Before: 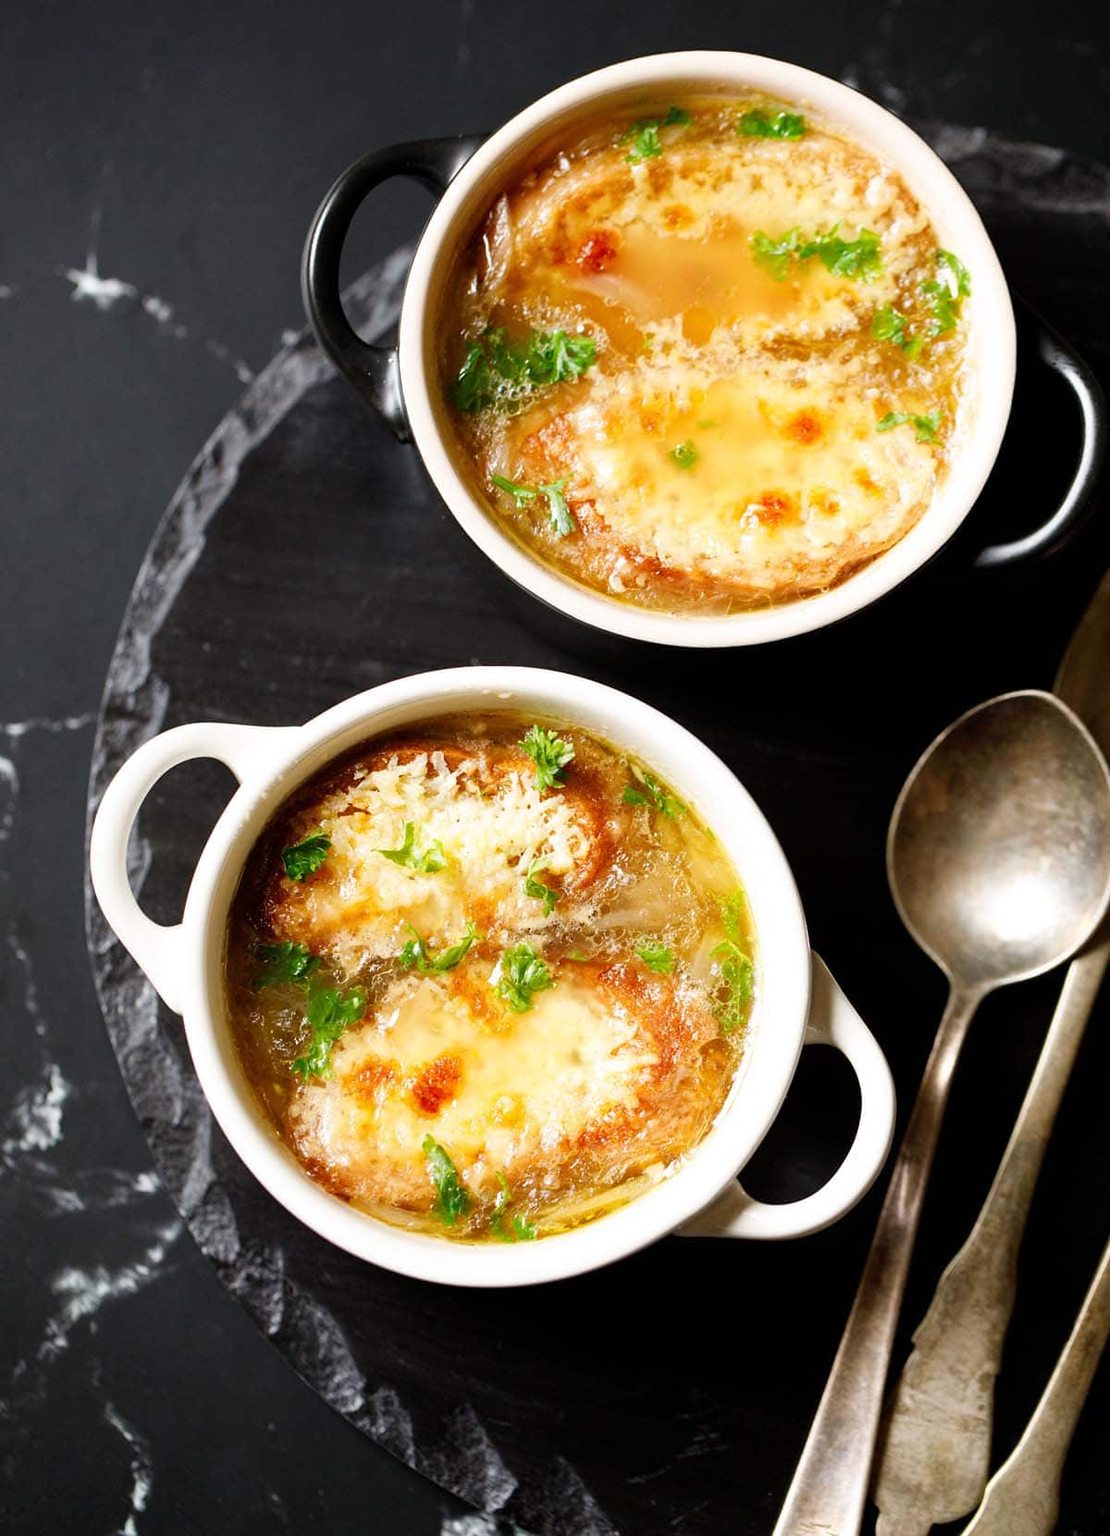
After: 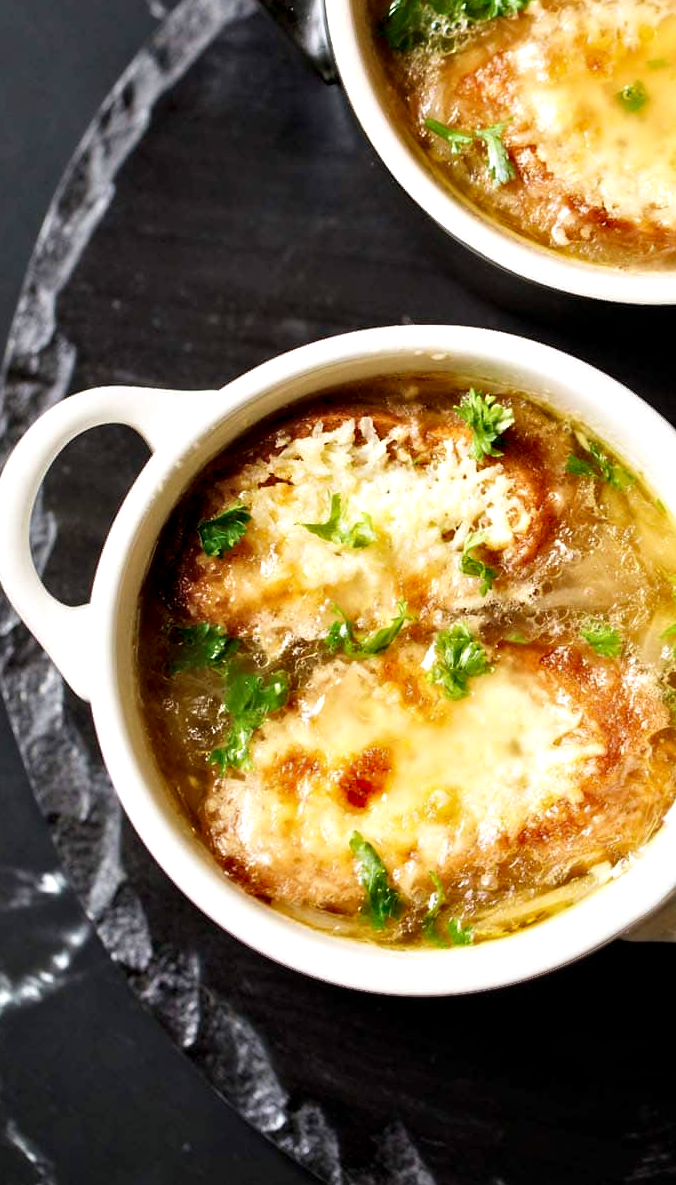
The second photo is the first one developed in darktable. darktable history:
velvia: on, module defaults
crop: left 8.966%, top 23.852%, right 34.699%, bottom 4.703%
contrast equalizer: y [[0.513, 0.565, 0.608, 0.562, 0.512, 0.5], [0.5 ×6], [0.5, 0.5, 0.5, 0.528, 0.598, 0.658], [0 ×6], [0 ×6]]
